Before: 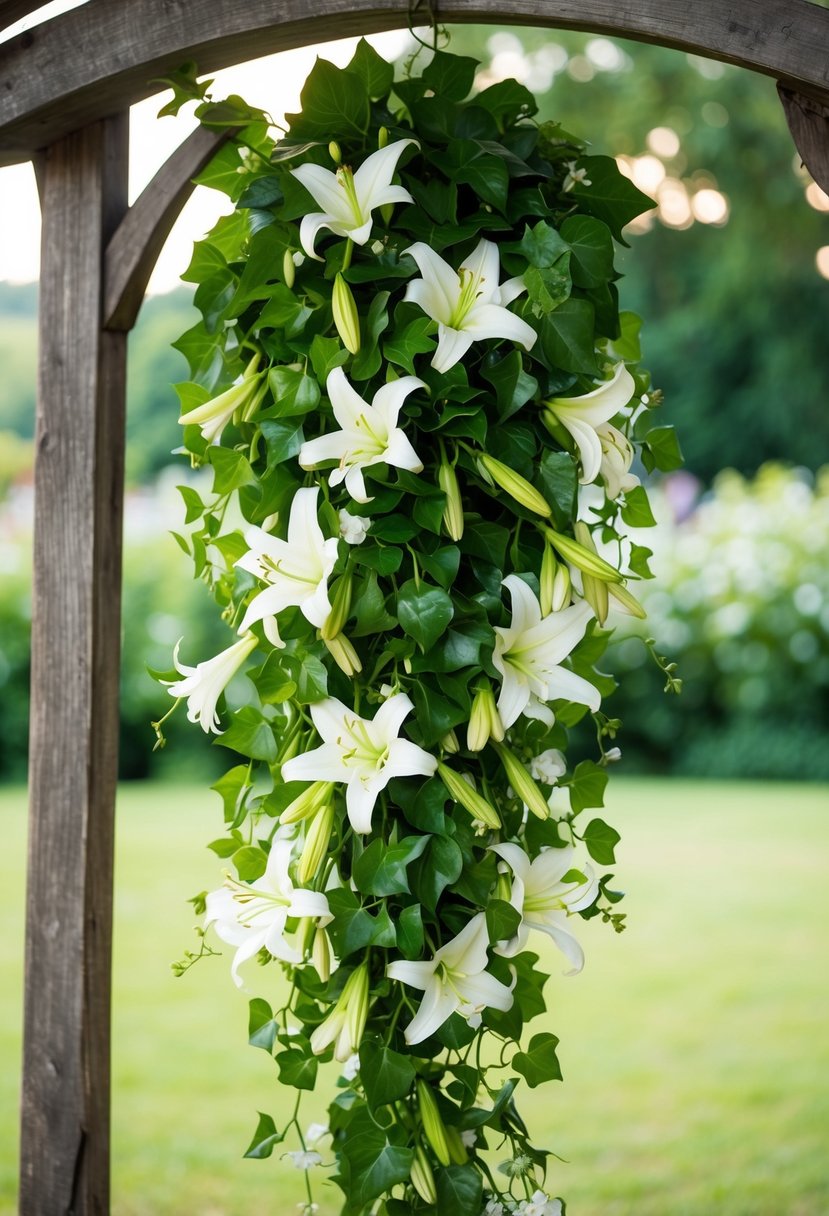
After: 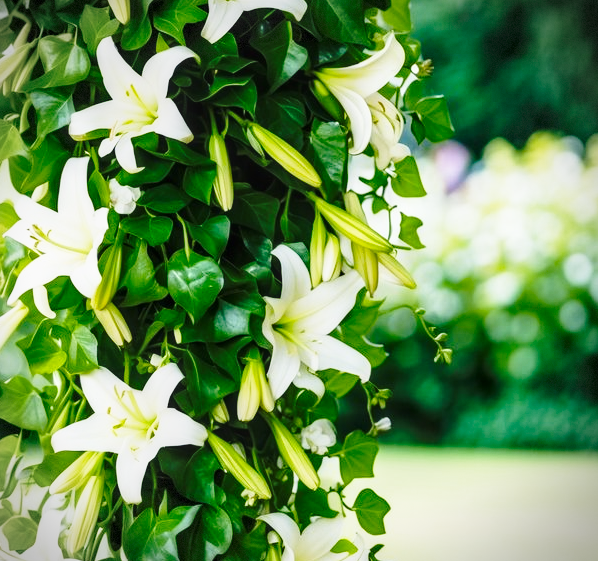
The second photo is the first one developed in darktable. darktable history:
vignetting: fall-off radius 60.46%, dithering 8-bit output
local contrast: on, module defaults
haze removal: compatibility mode true, adaptive false
crop and rotate: left 27.777%, top 27.164%, bottom 26.628%
tone equalizer: mask exposure compensation -0.5 EV
base curve: curves: ch0 [(0, 0) (0.036, 0.037) (0.121, 0.228) (0.46, 0.76) (0.859, 0.983) (1, 1)], preserve colors none
contrast brightness saturation: contrast -0.012, brightness -0.008, saturation 0.037
